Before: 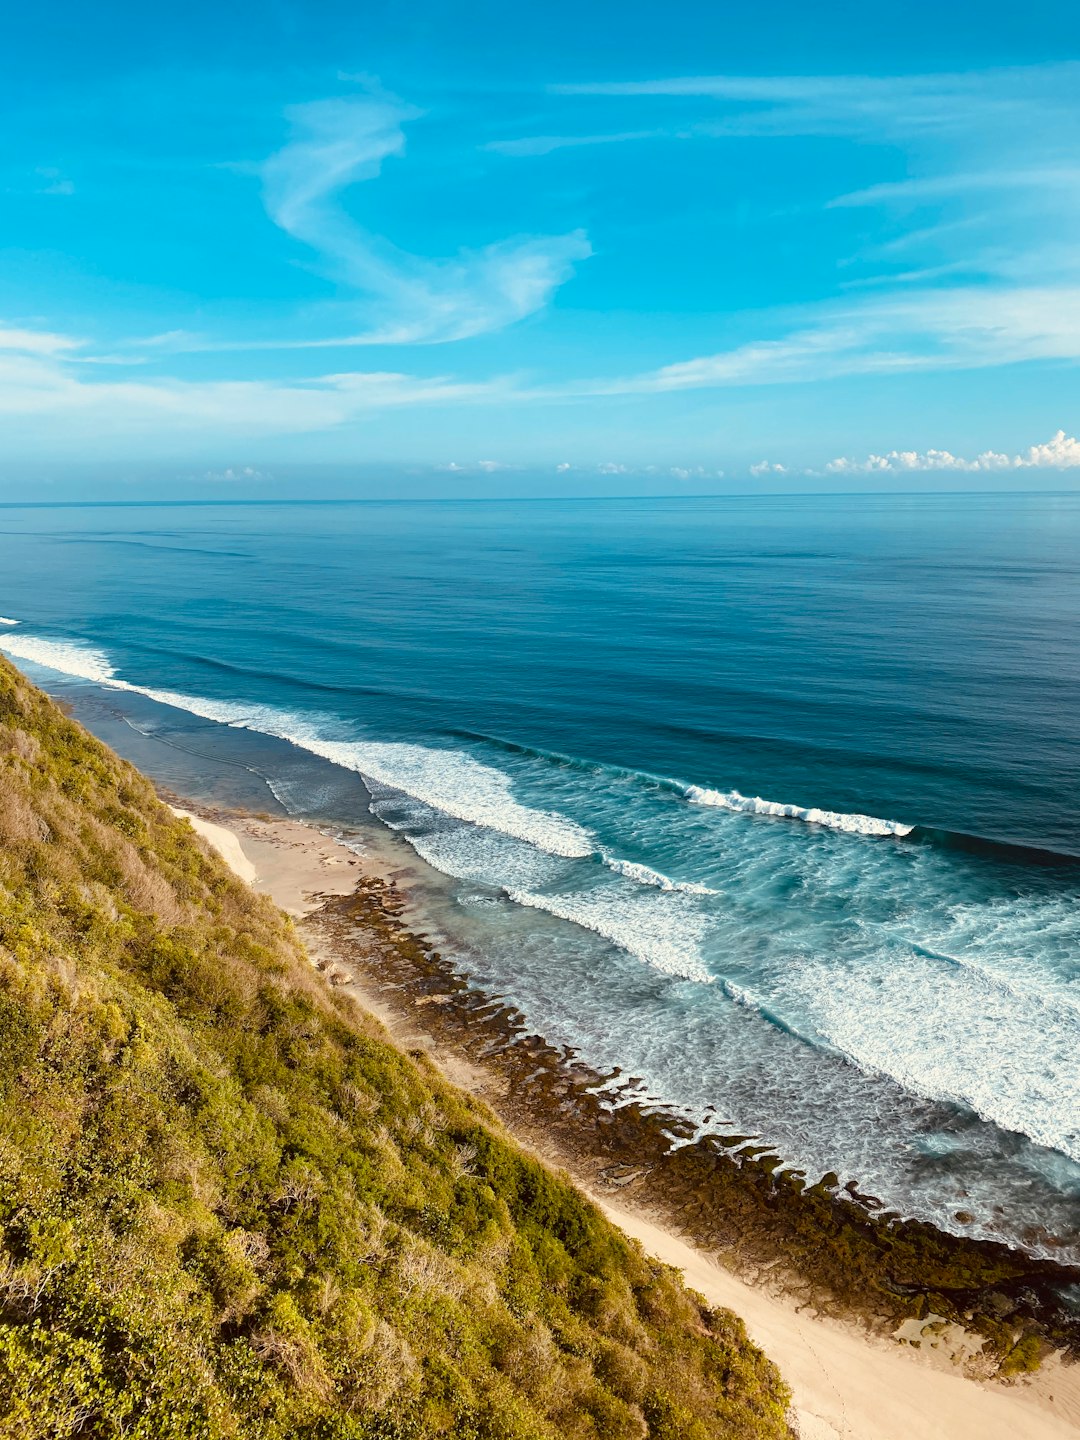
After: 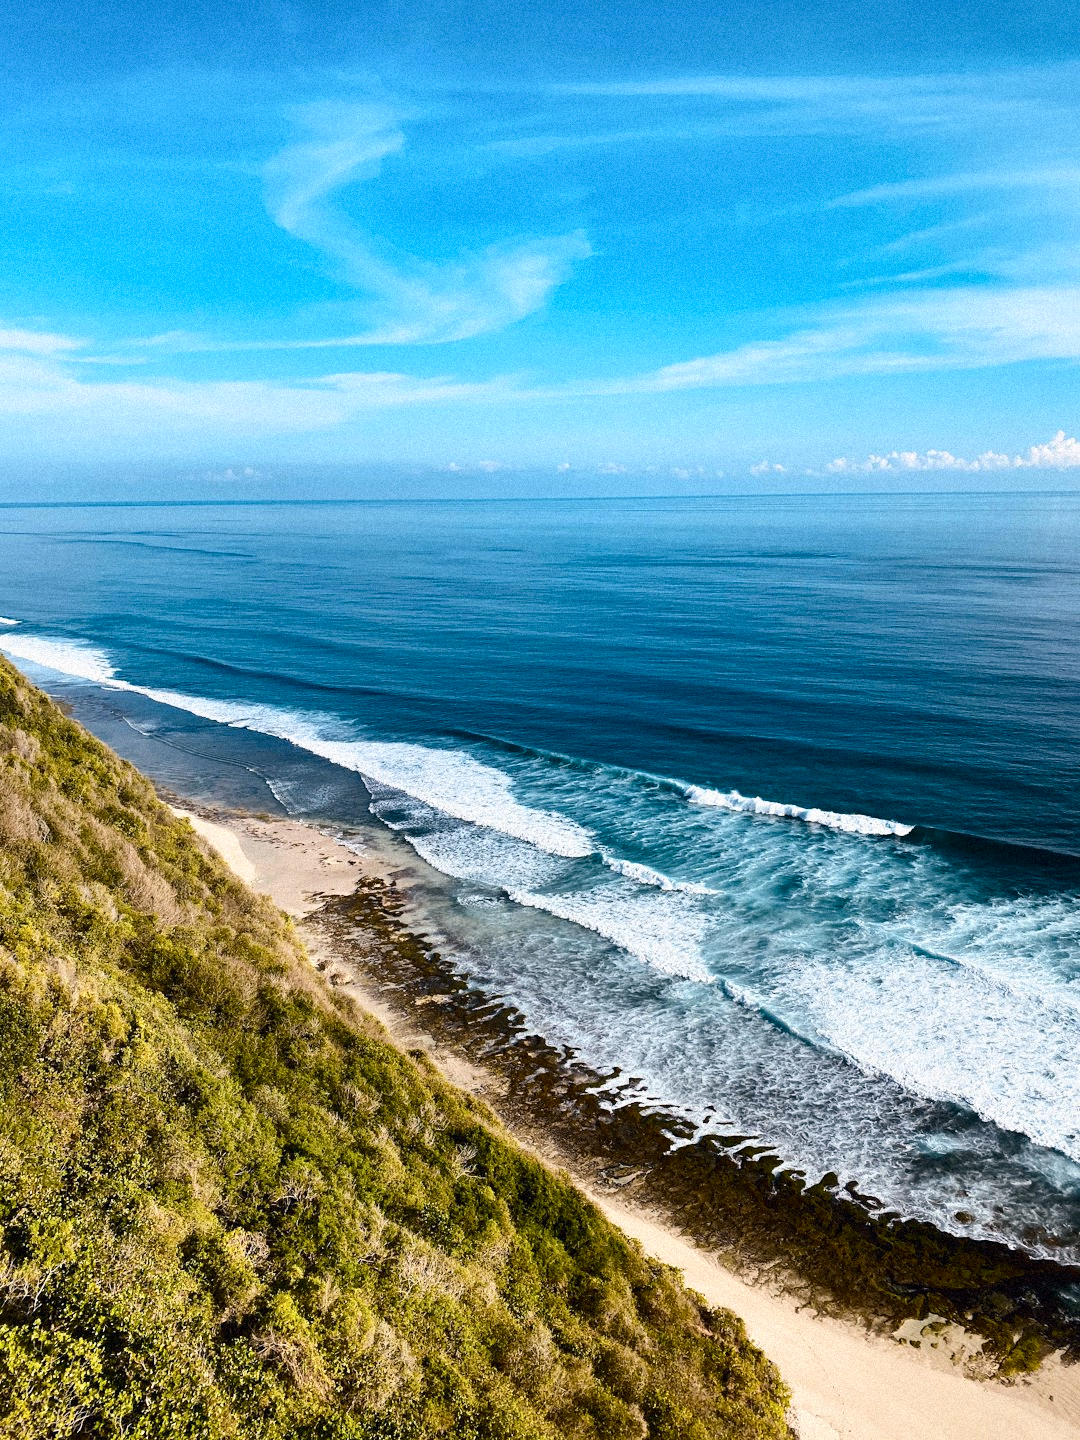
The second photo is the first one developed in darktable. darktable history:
contrast brightness saturation: contrast 0.28
grain: mid-tones bias 0%
white balance: red 0.924, blue 1.095
shadows and highlights: shadows color adjustment 97.66%, soften with gaussian
color correction: highlights a* 5.38, highlights b* 5.3, shadows a* -4.26, shadows b* -5.11
